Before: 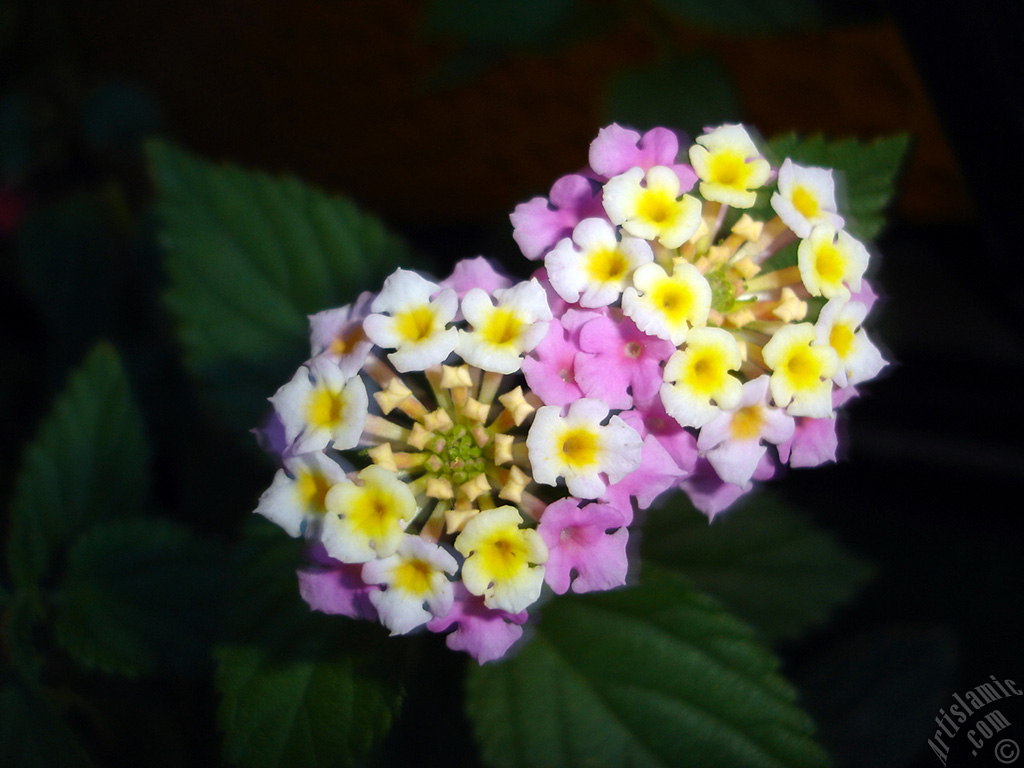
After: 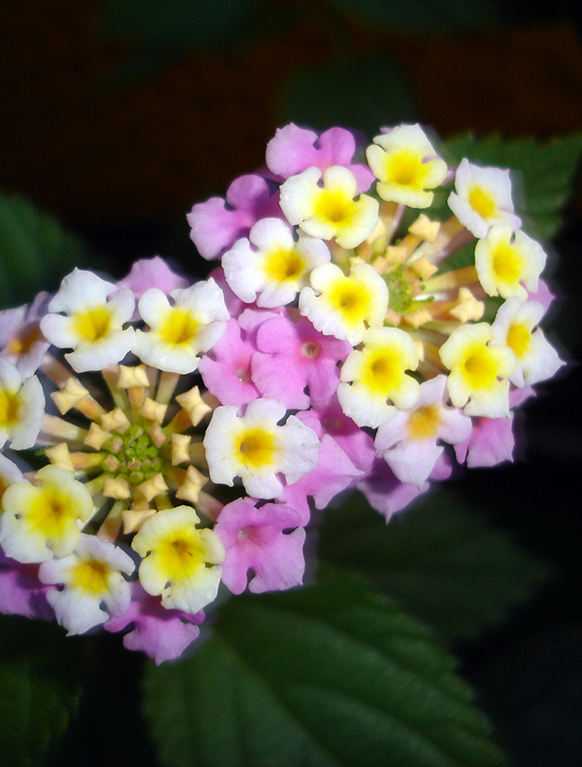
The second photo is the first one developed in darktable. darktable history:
exposure: compensate highlight preservation false
crop: left 31.558%, top 0.013%, right 11.578%
